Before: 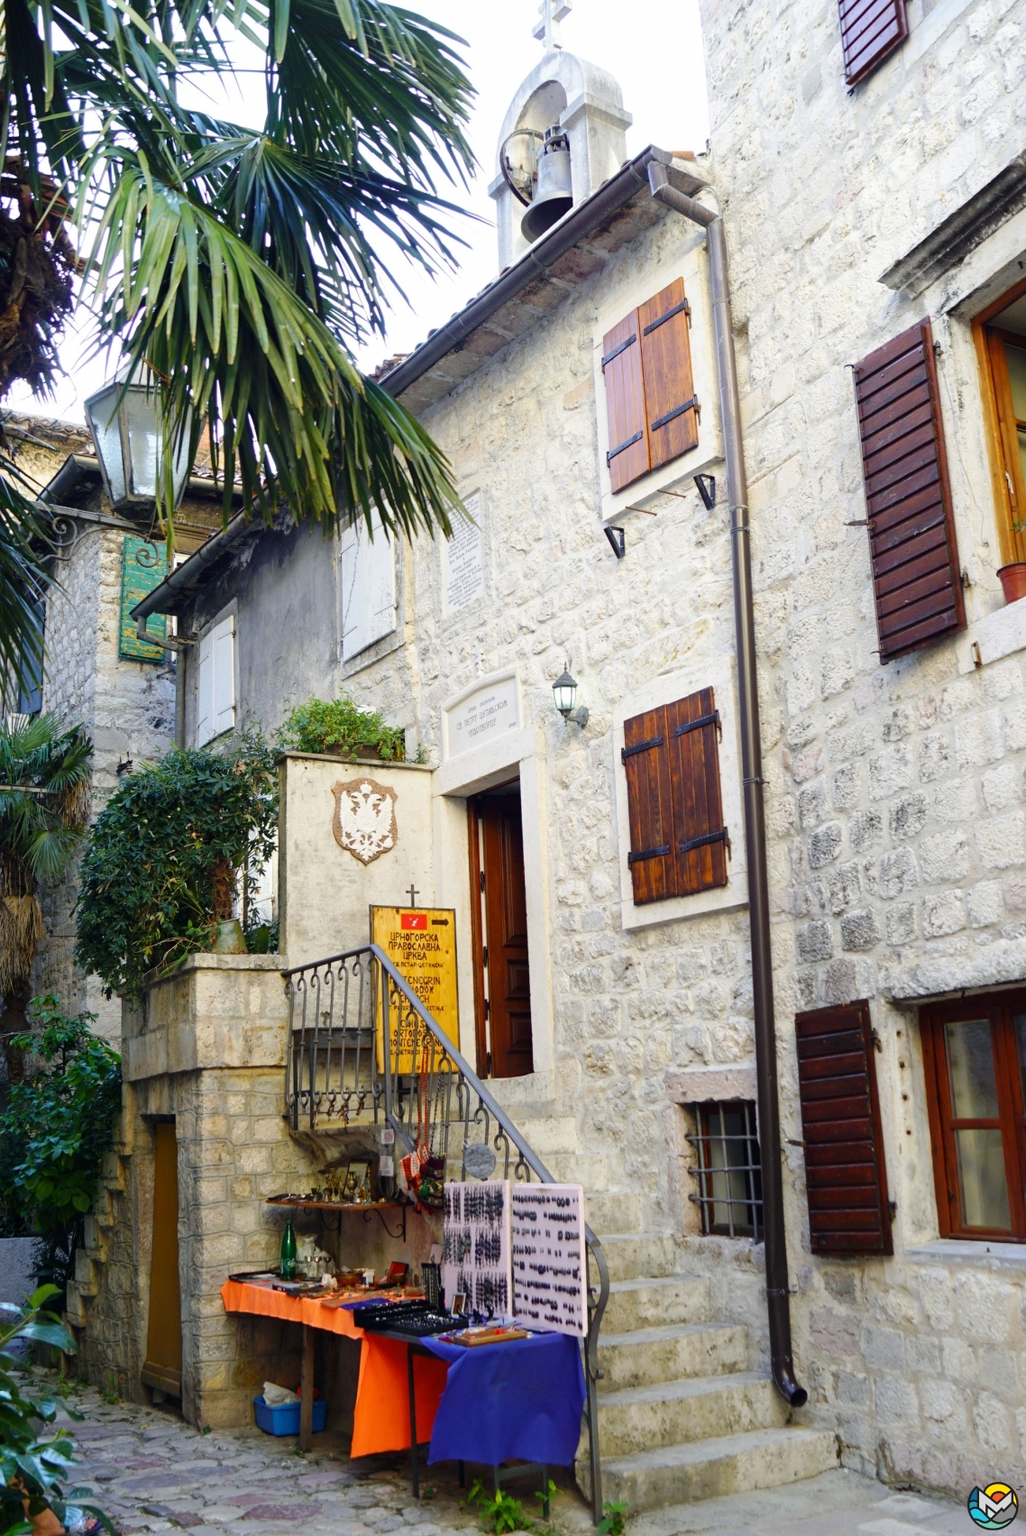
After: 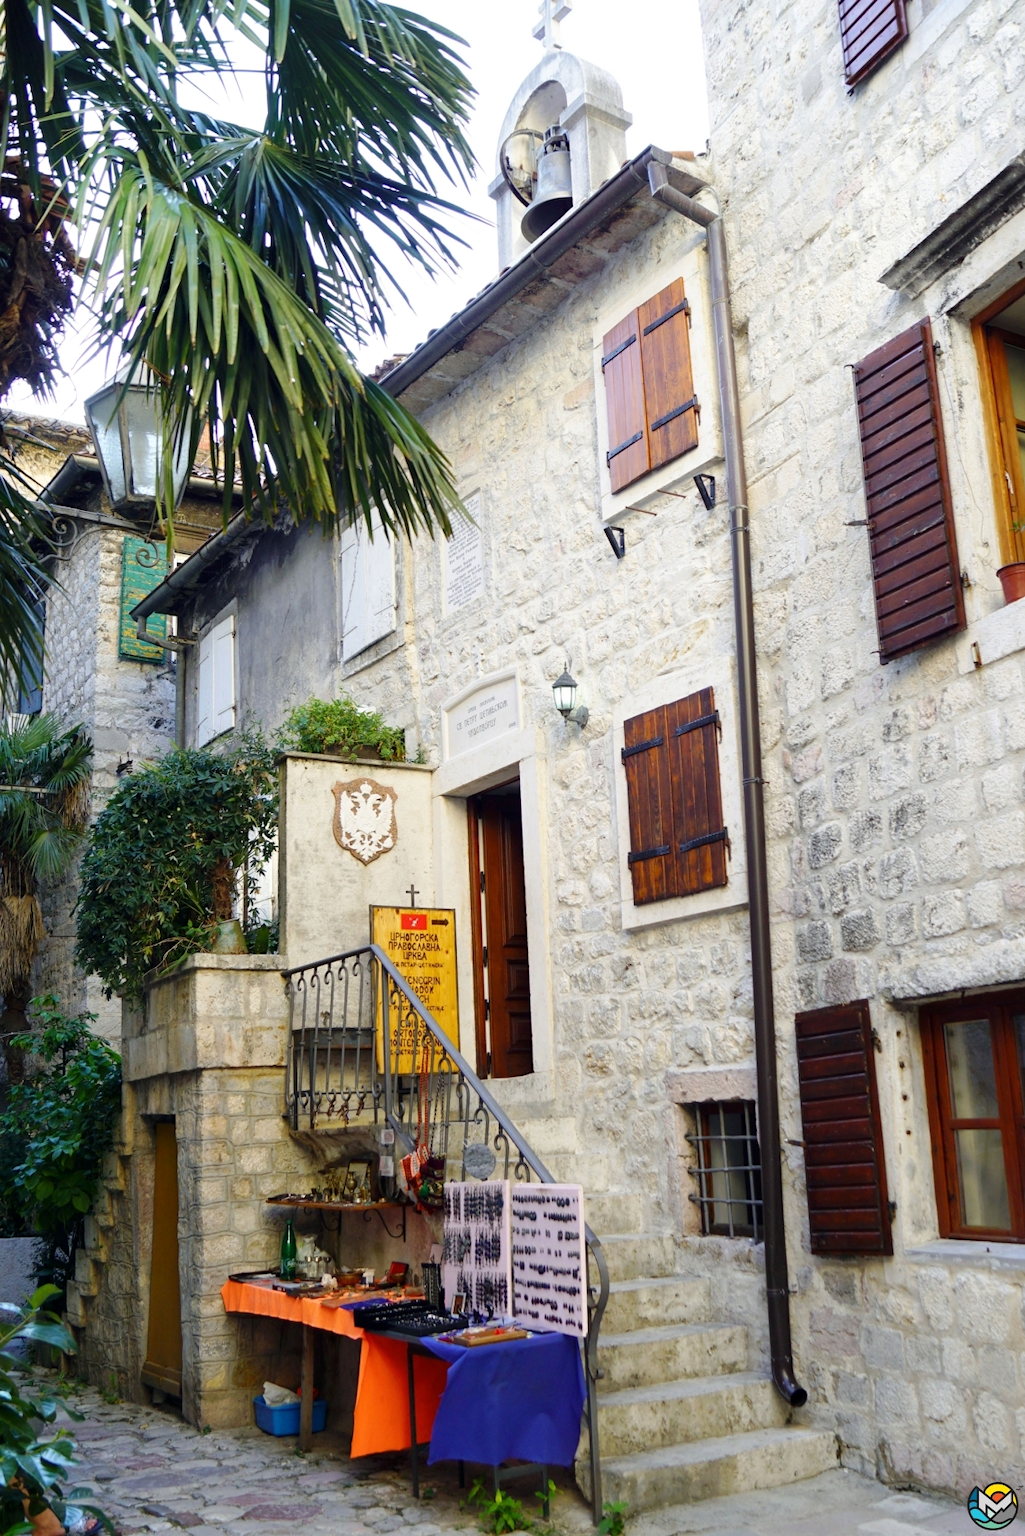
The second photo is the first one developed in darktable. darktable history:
contrast equalizer: octaves 7, y [[0.514, 0.573, 0.581, 0.508, 0.5, 0.5], [0.5 ×6], [0.5 ×6], [0 ×6], [0 ×6]], mix 0.153
